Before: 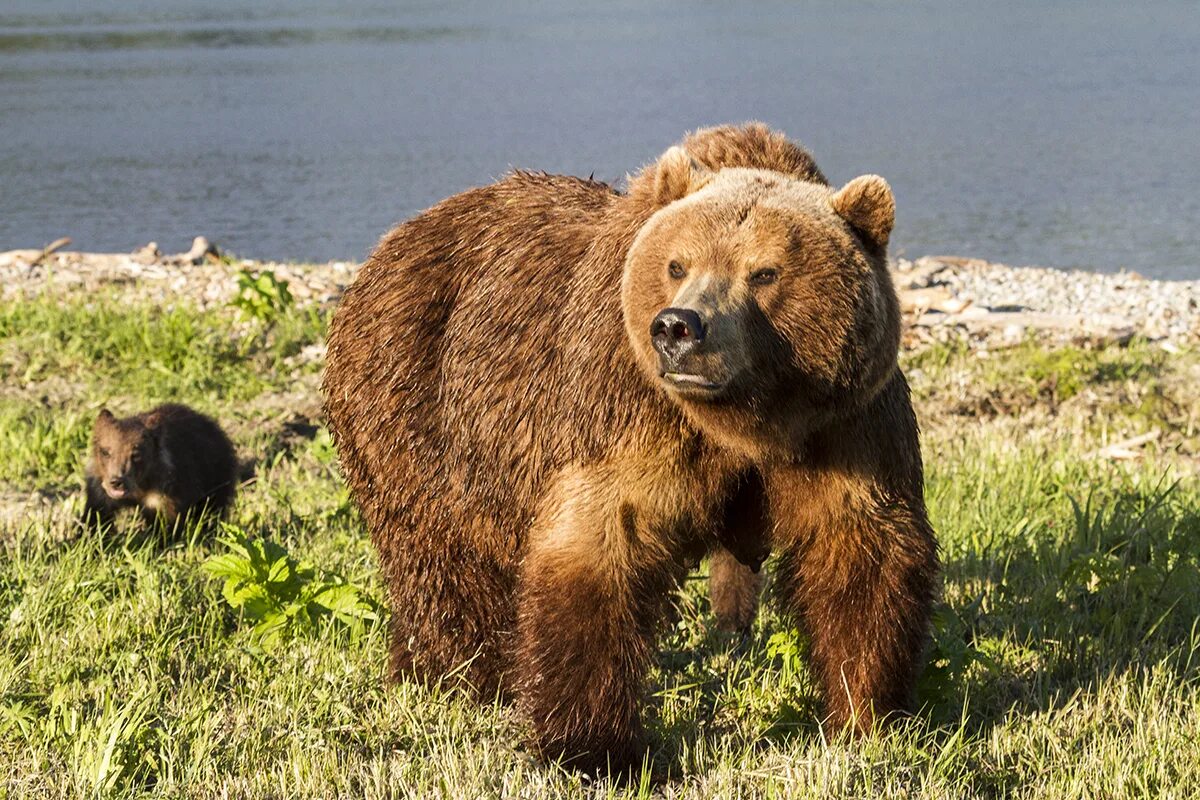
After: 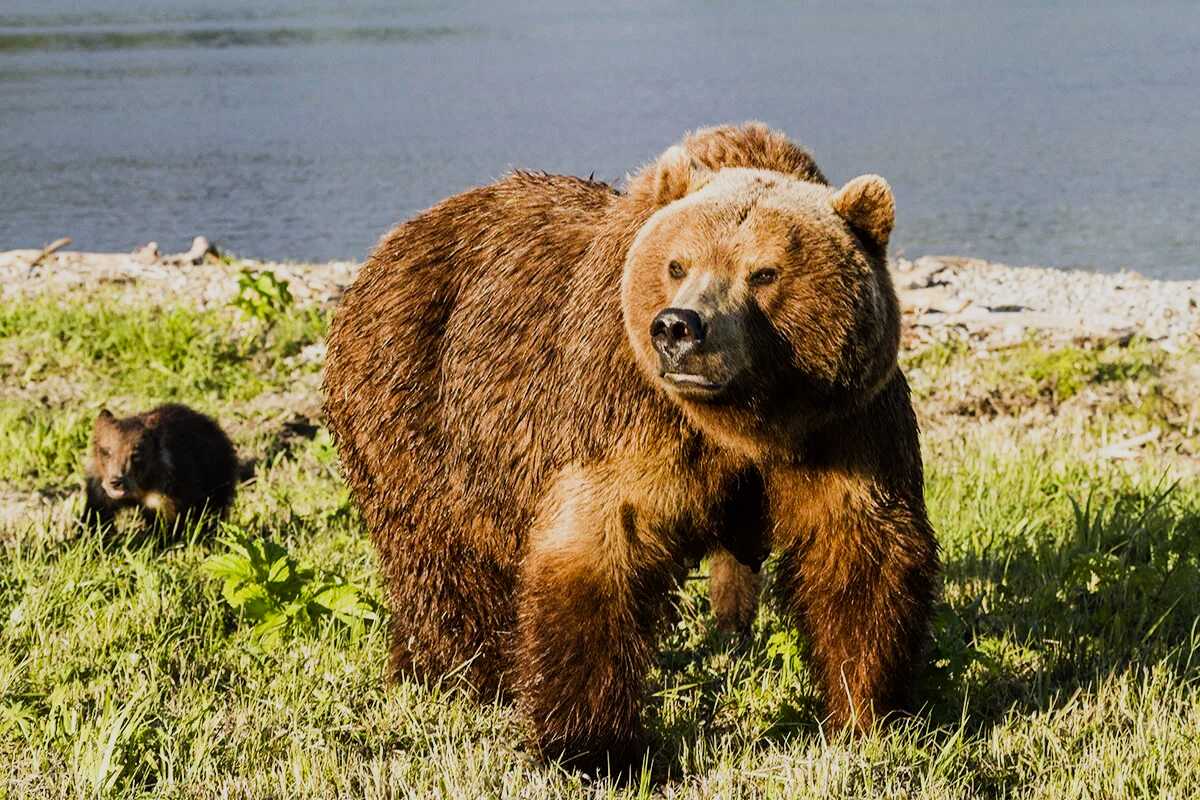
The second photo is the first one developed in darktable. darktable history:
sigmoid: on, module defaults
shadows and highlights: radius 334.93, shadows 63.48, highlights 6.06, compress 87.7%, highlights color adjustment 39.73%, soften with gaussian
